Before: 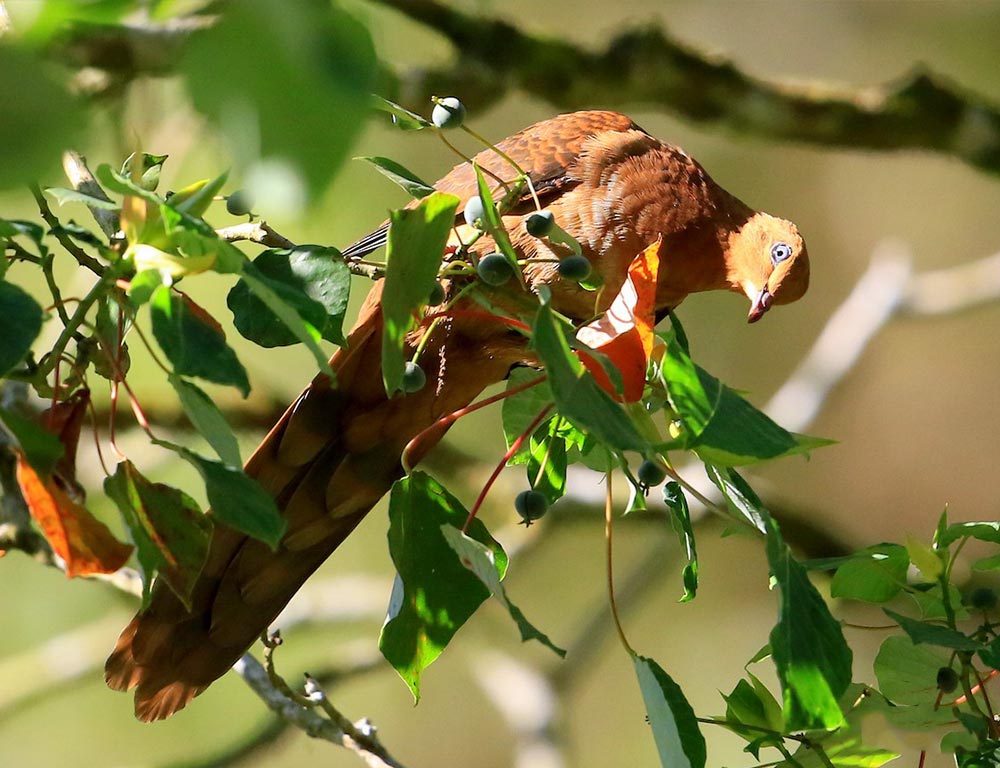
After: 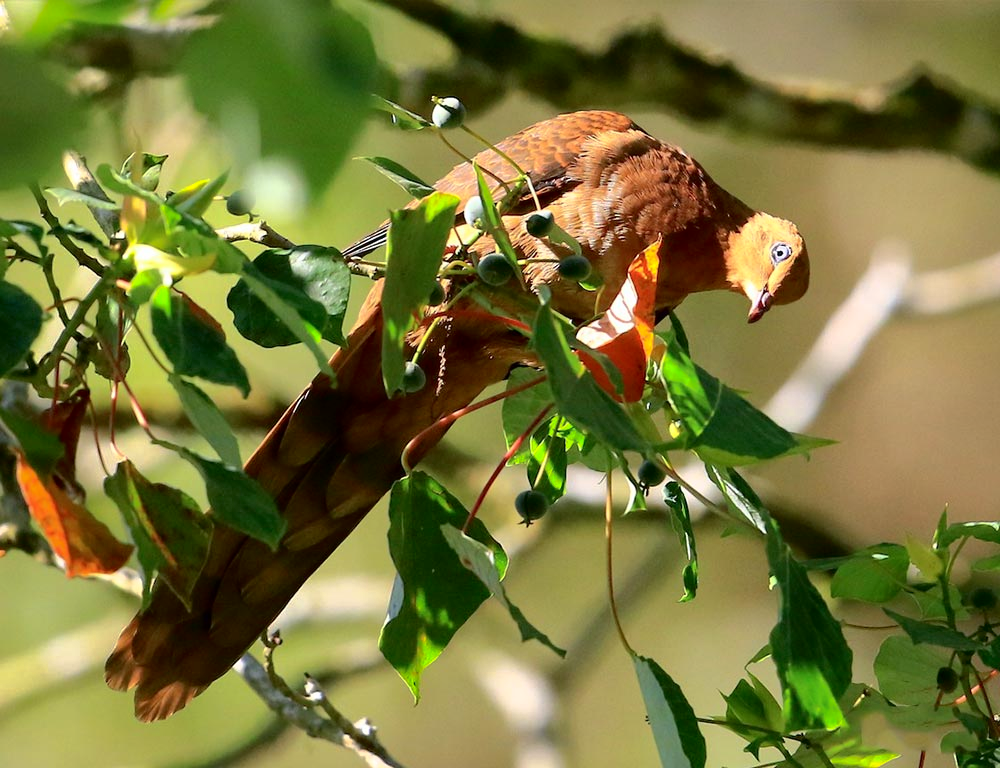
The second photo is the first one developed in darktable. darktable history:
shadows and highlights: shadows 39.43, highlights -60
tone curve: curves: ch0 [(0, 0) (0.003, 0.001) (0.011, 0.005) (0.025, 0.011) (0.044, 0.02) (0.069, 0.031) (0.1, 0.045) (0.136, 0.078) (0.177, 0.124) (0.224, 0.18) (0.277, 0.245) (0.335, 0.315) (0.399, 0.393) (0.468, 0.477) (0.543, 0.569) (0.623, 0.666) (0.709, 0.771) (0.801, 0.871) (0.898, 0.965) (1, 1)], color space Lab, independent channels, preserve colors none
